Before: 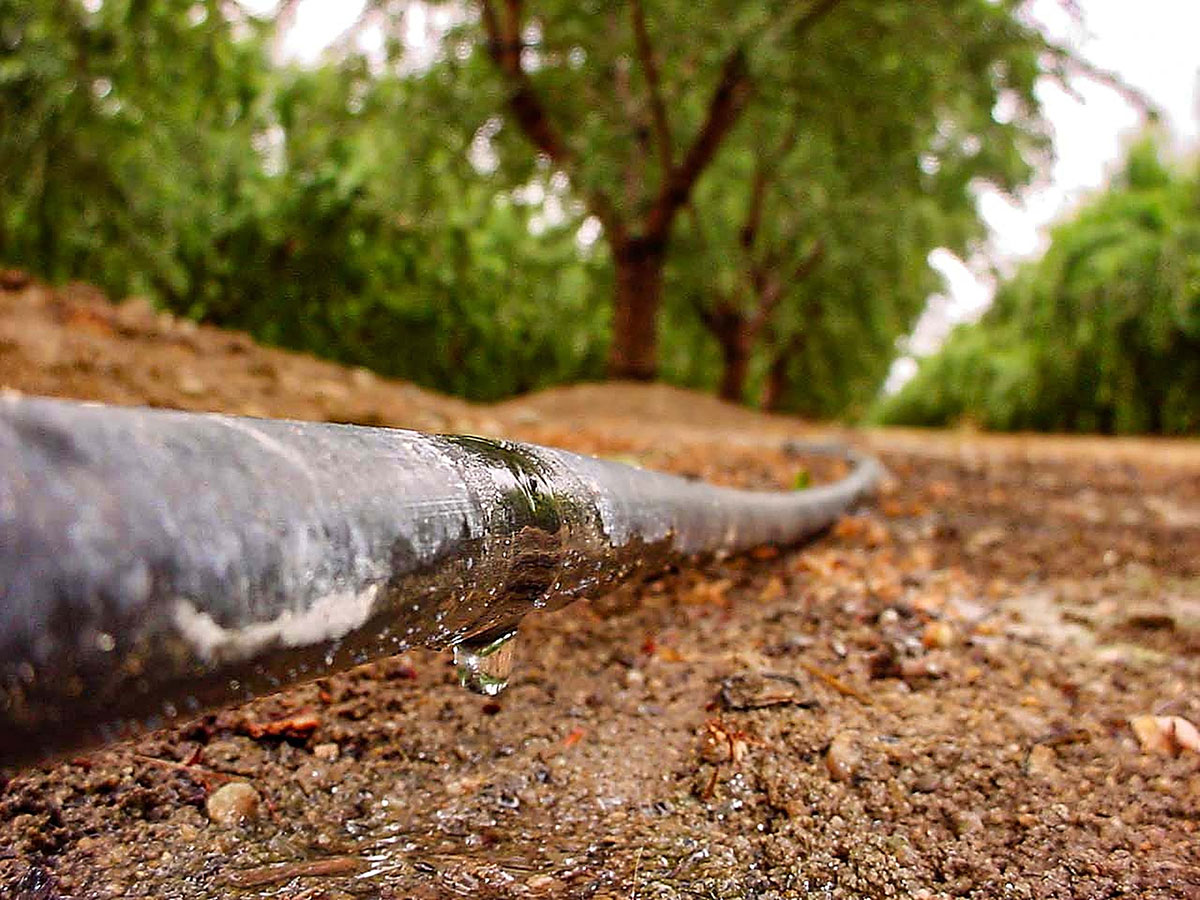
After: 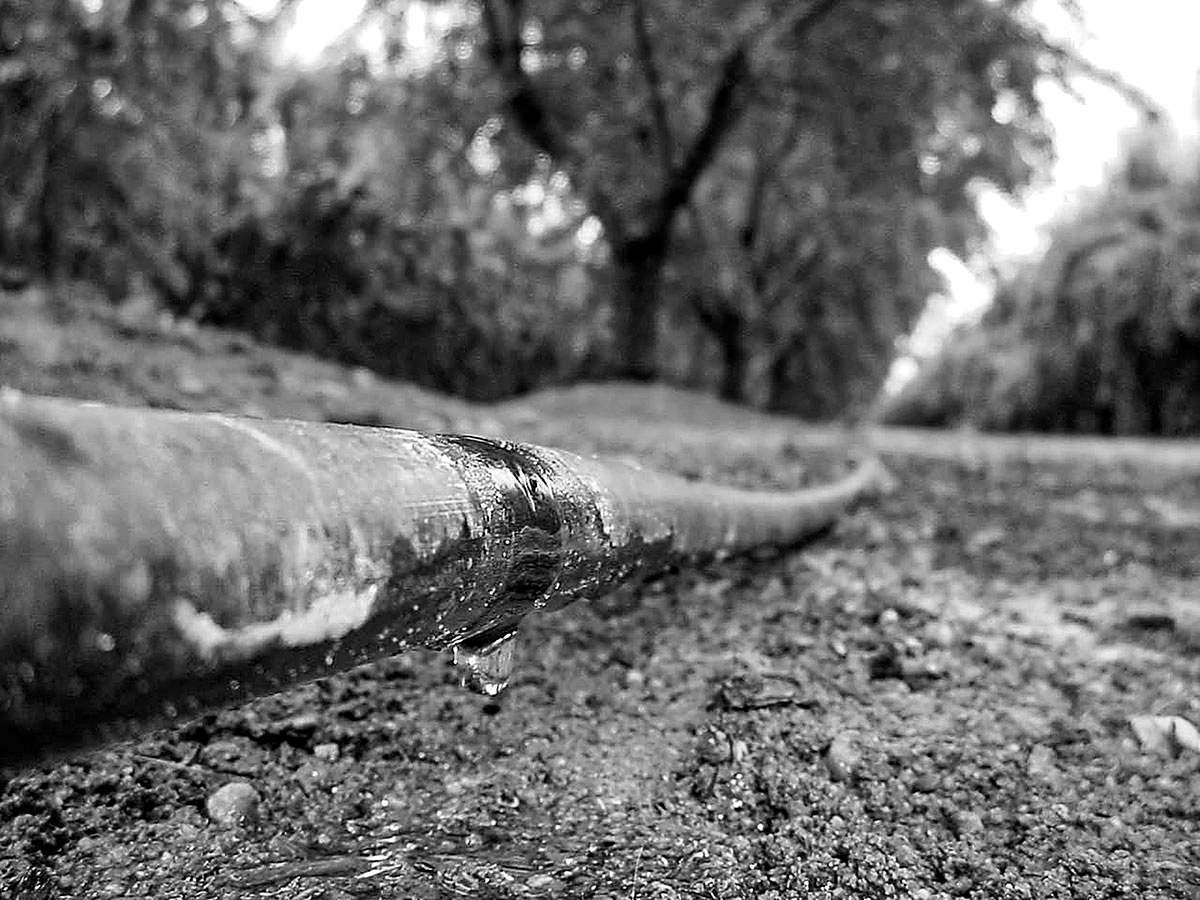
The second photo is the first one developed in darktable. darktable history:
monochrome: on, module defaults
color correction: highlights a* 5.38, highlights b* 5.3, shadows a* -4.26, shadows b* -5.11
color balance rgb: shadows lift › luminance -28.76%, shadows lift › chroma 15%, shadows lift › hue 270°, power › chroma 1%, power › hue 255°, highlights gain › luminance 7.14%, highlights gain › chroma 2%, highlights gain › hue 90°, global offset › luminance -0.29%, global offset › hue 260°, perceptual saturation grading › global saturation 20%, perceptual saturation grading › highlights -13.92%, perceptual saturation grading › shadows 50%
